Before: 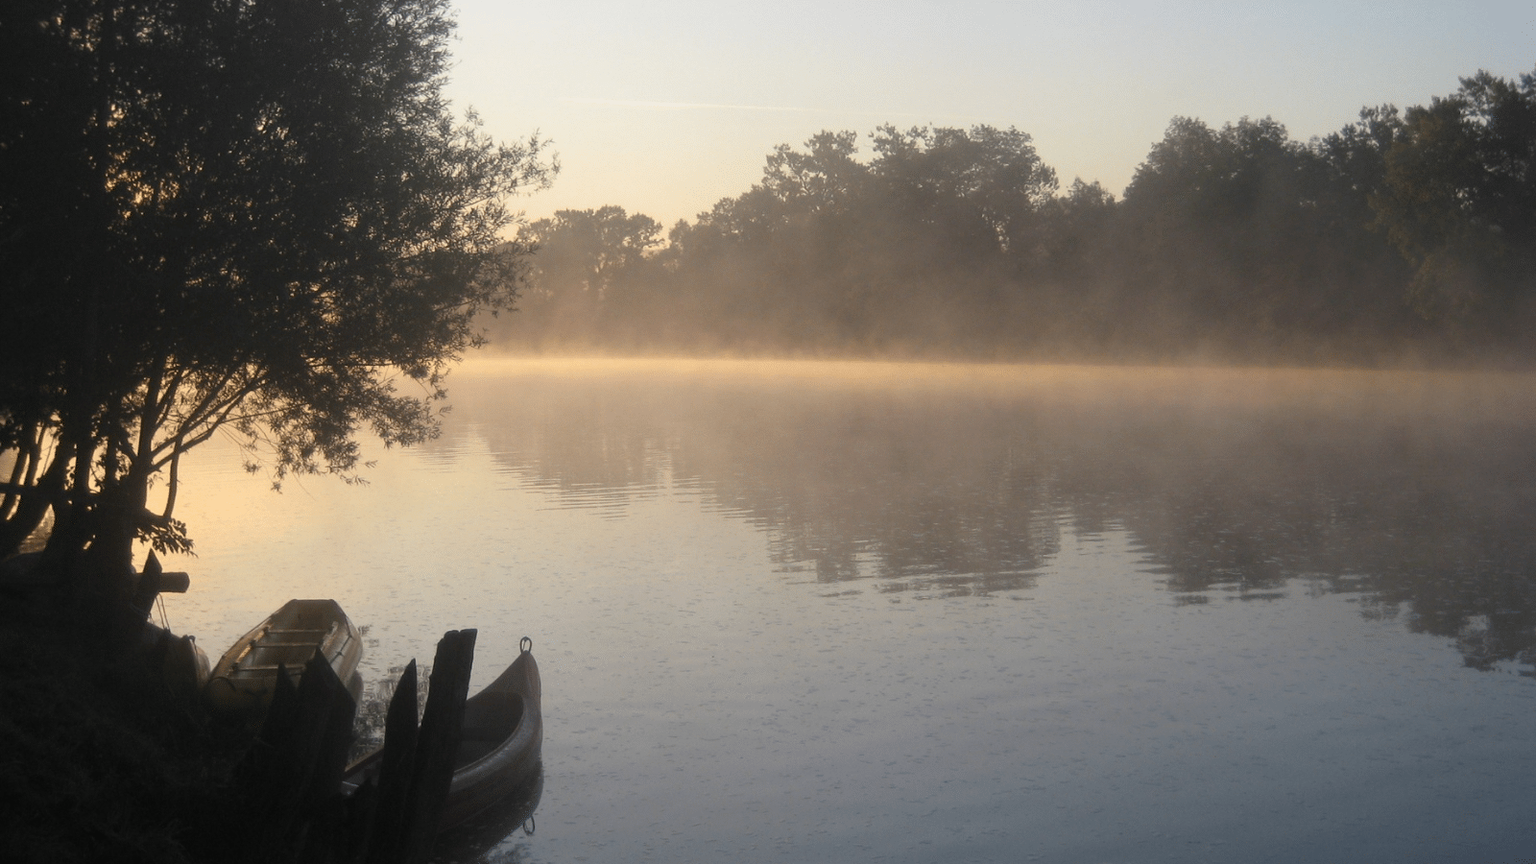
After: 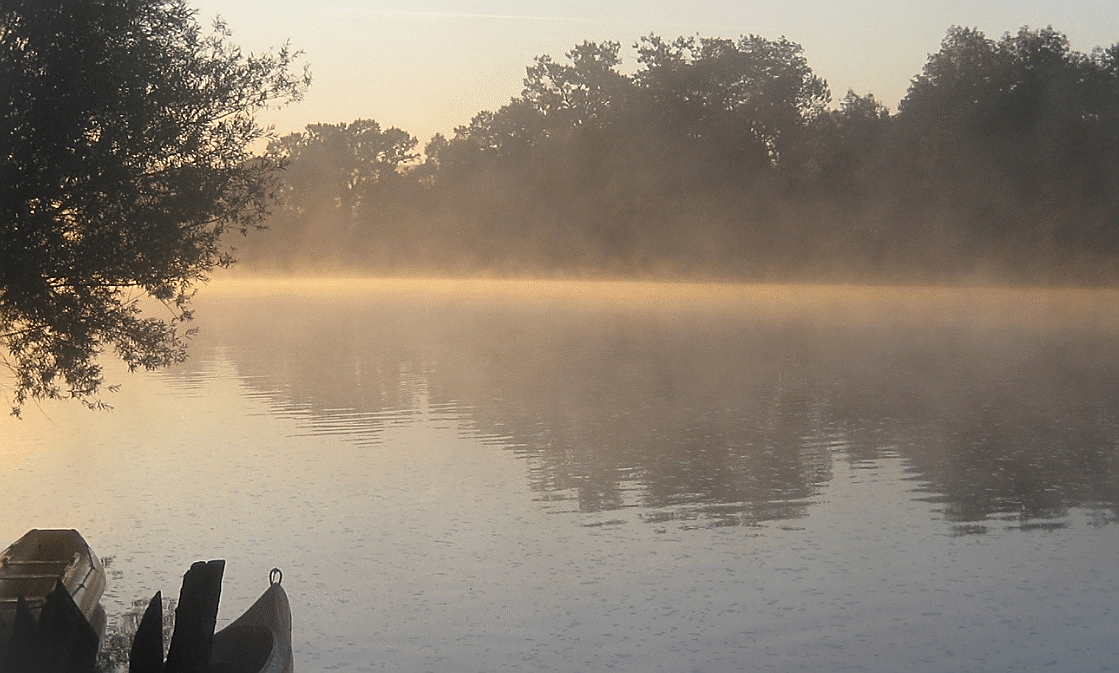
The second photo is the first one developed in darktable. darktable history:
vignetting: fall-off start 100%, brightness 0.05, saturation 0
crop and rotate: left 17.046%, top 10.659%, right 12.989%, bottom 14.553%
vibrance: vibrance 67%
sharpen: radius 1.4, amount 1.25, threshold 0.7
